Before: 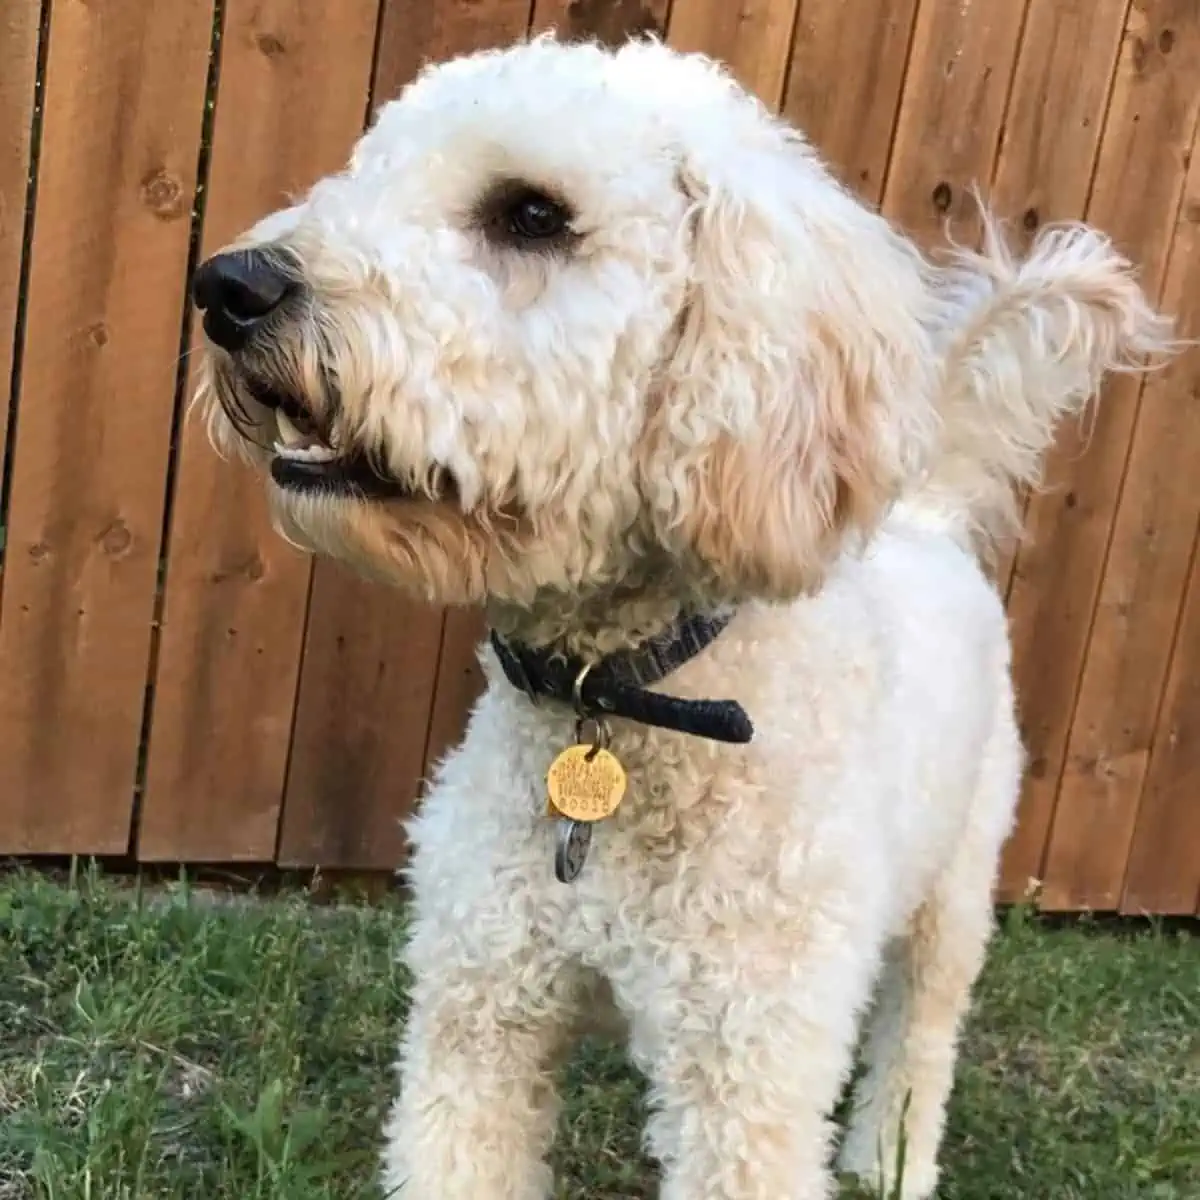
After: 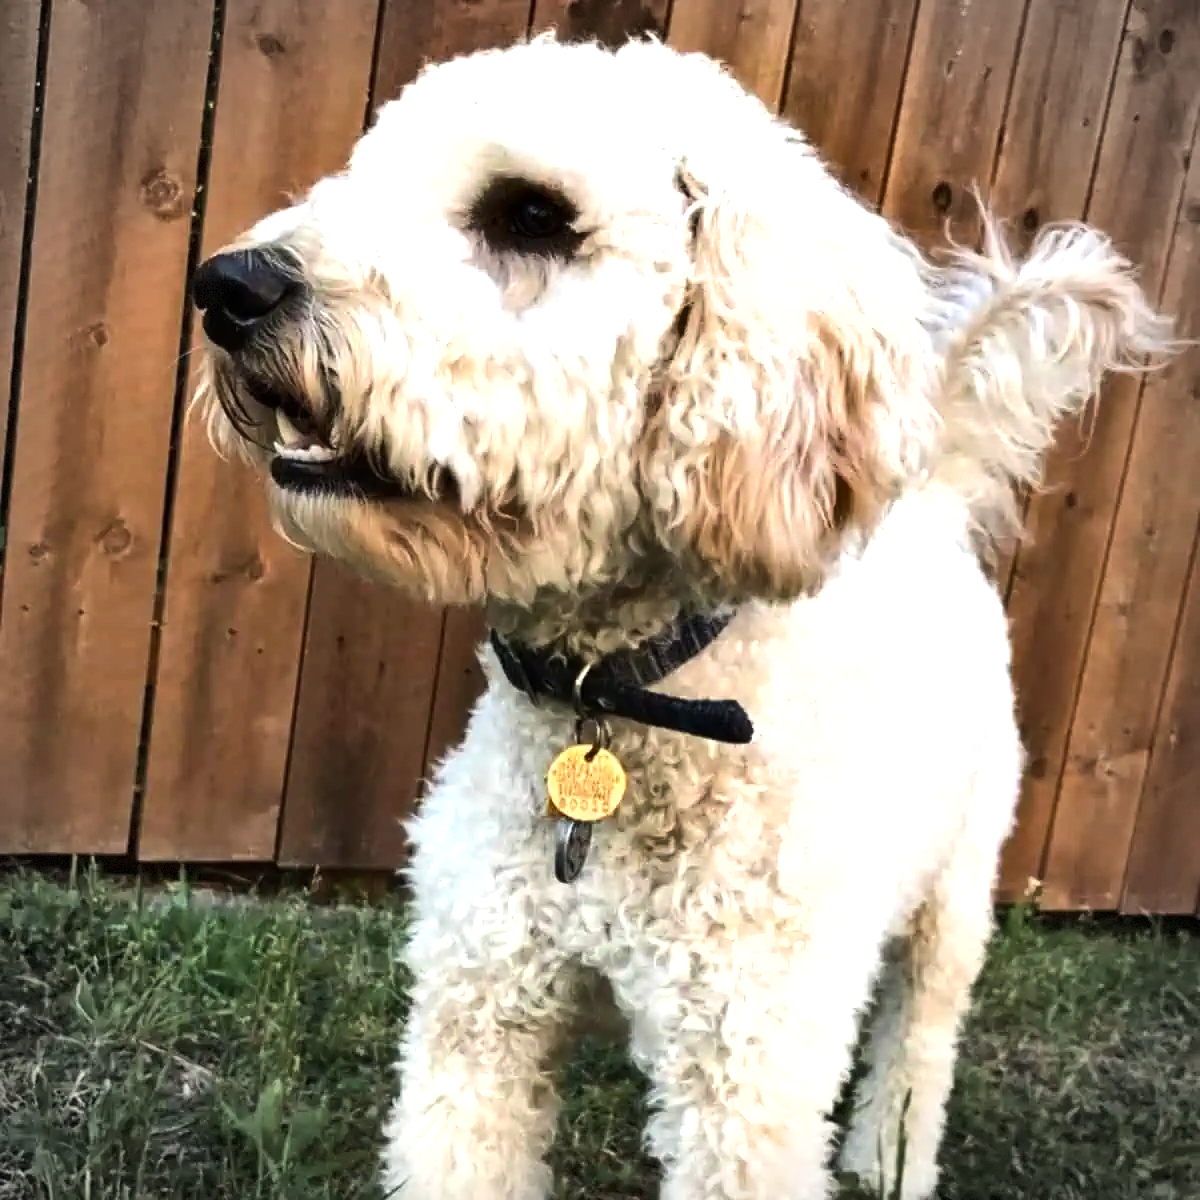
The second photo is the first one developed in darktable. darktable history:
shadows and highlights: soften with gaussian
vignetting: dithering 8-bit output, unbound false
tone equalizer: -8 EV -0.75 EV, -7 EV -0.7 EV, -6 EV -0.6 EV, -5 EV -0.4 EV, -3 EV 0.4 EV, -2 EV 0.6 EV, -1 EV 0.7 EV, +0 EV 0.75 EV, edges refinement/feathering 500, mask exposure compensation -1.57 EV, preserve details no
